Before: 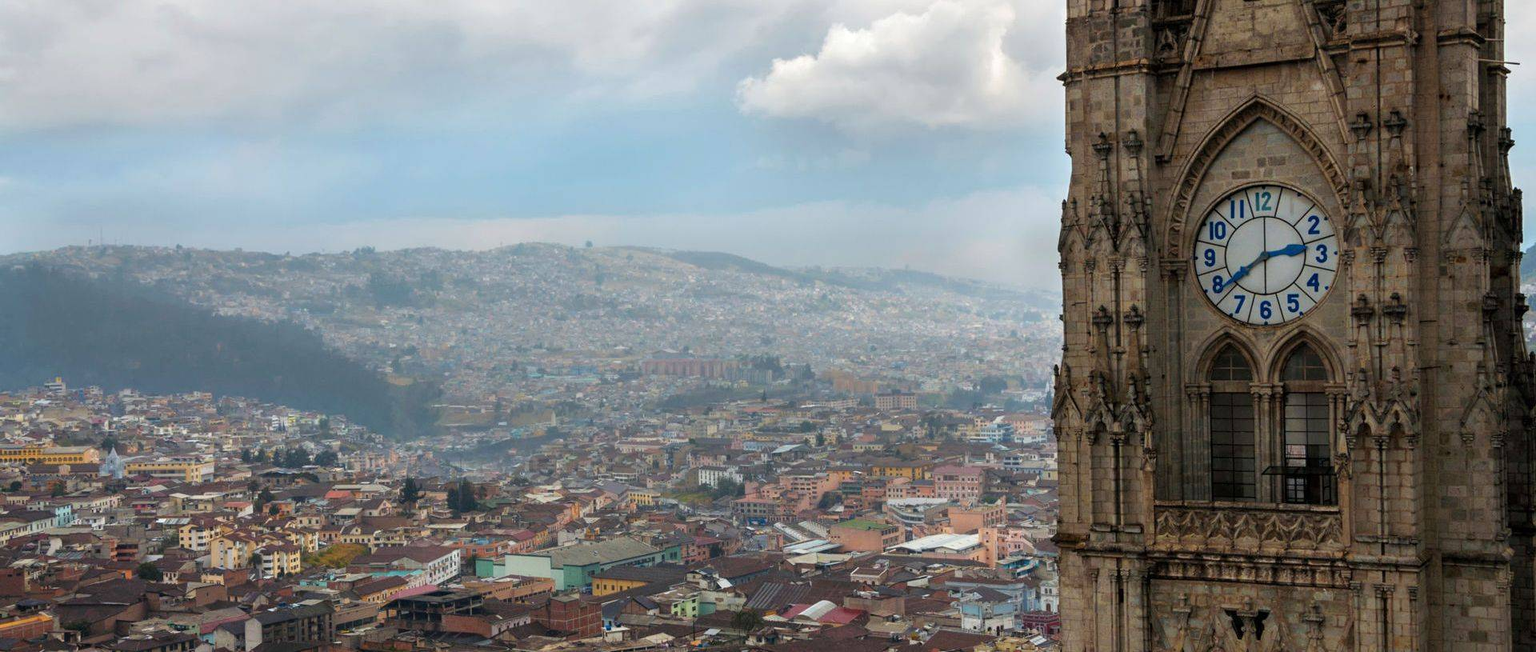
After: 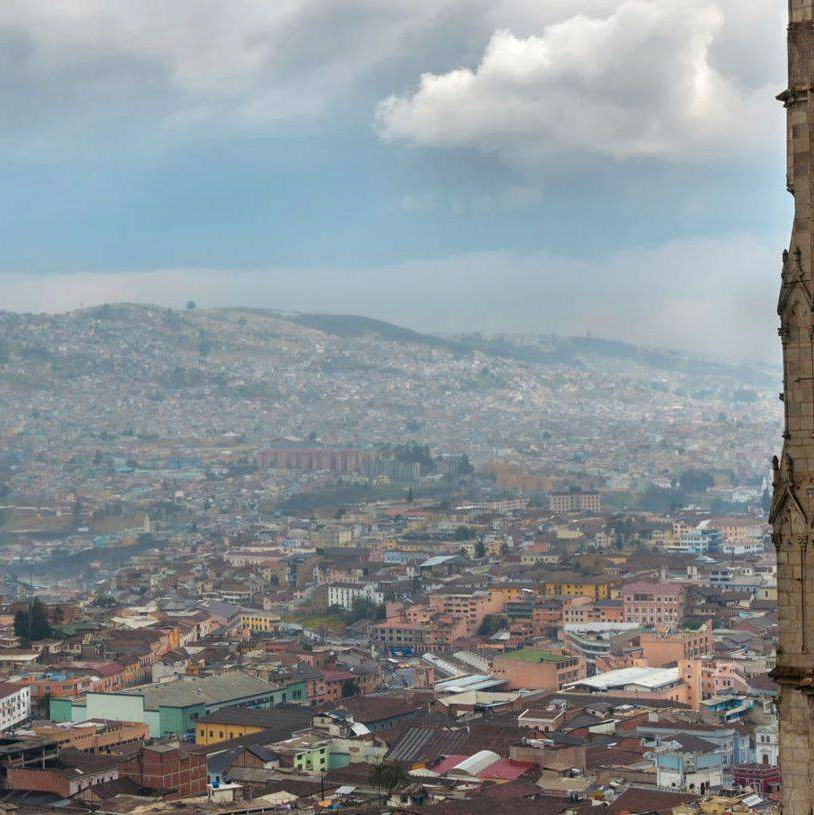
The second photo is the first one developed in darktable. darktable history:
shadows and highlights: radius 132.37, soften with gaussian
crop: left 28.437%, right 29.151%
